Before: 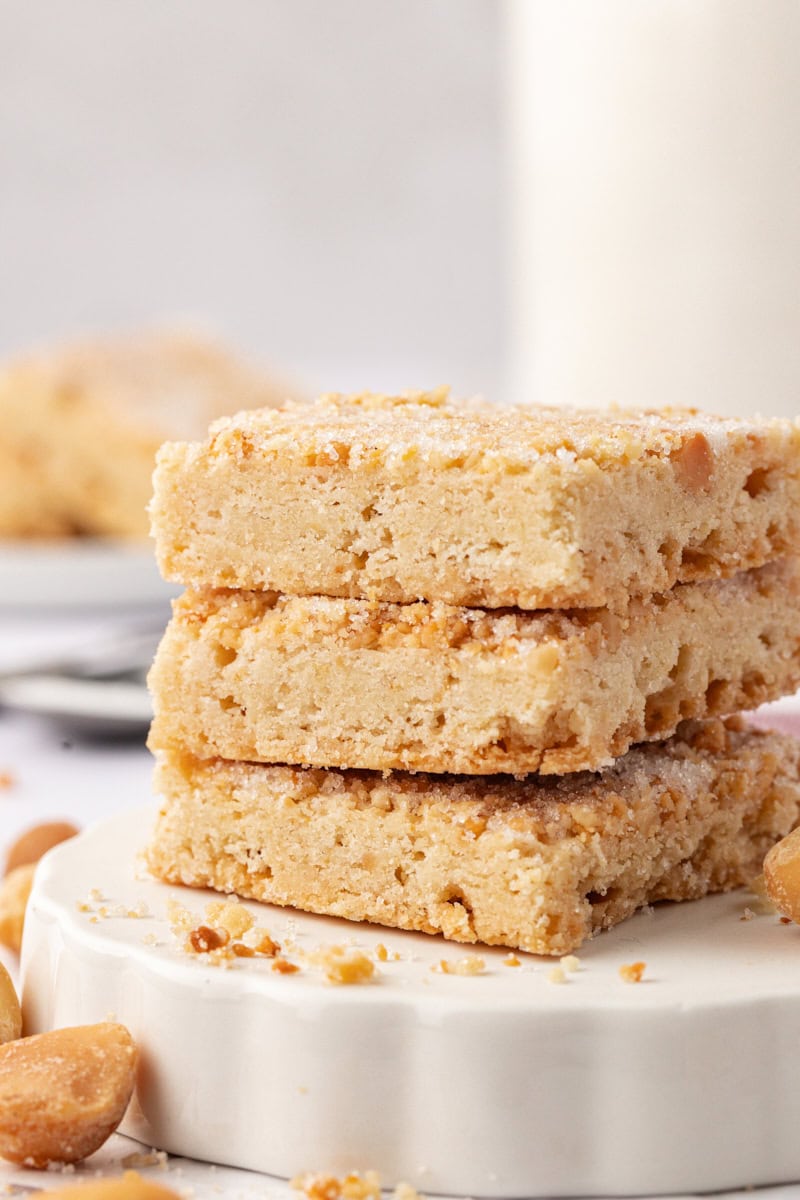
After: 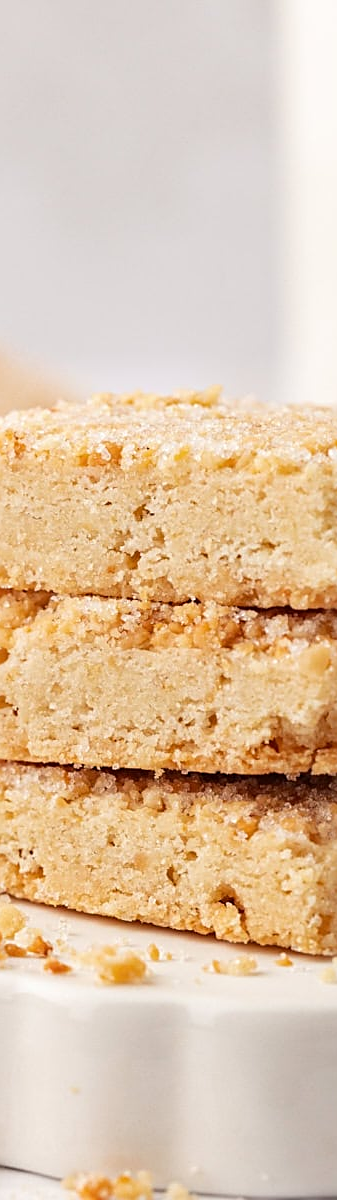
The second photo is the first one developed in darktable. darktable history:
crop: left 28.583%, right 29.231%
sharpen: on, module defaults
